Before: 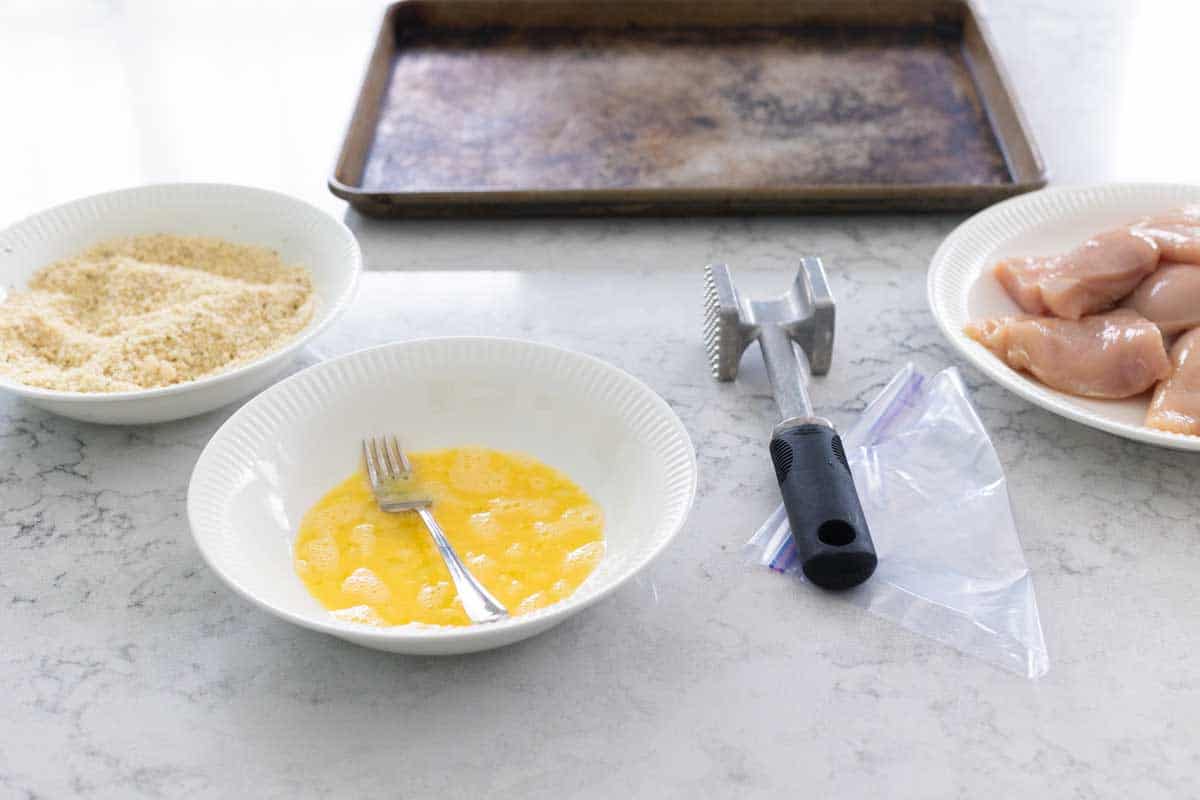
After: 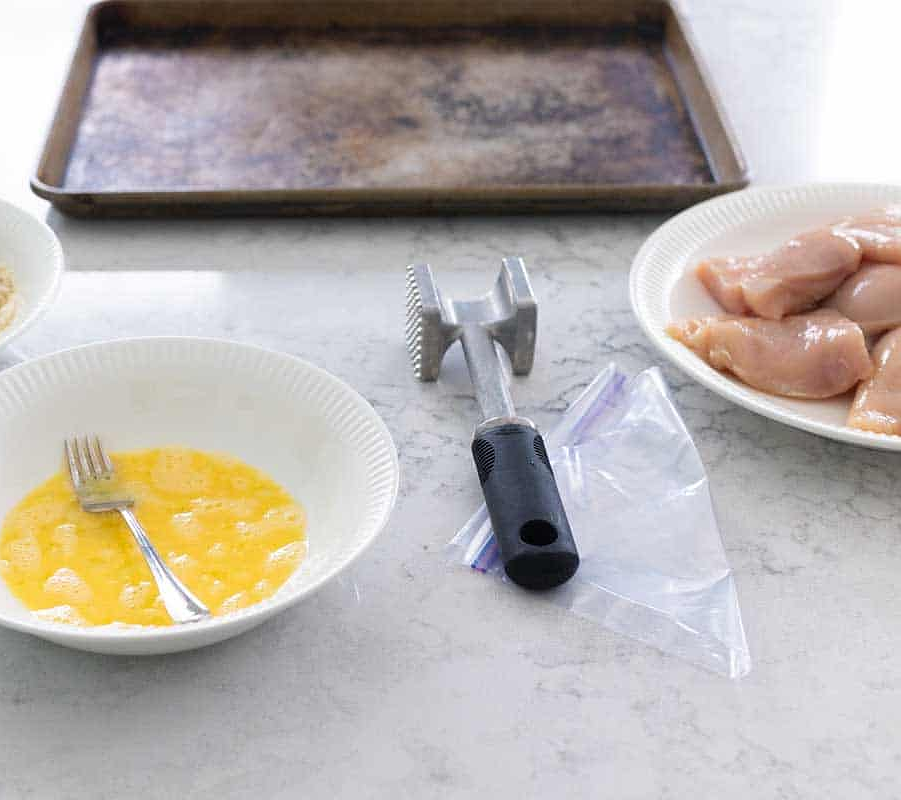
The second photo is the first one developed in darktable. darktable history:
crop and rotate: left 24.878%
sharpen: radius 0.98, amount 0.606
